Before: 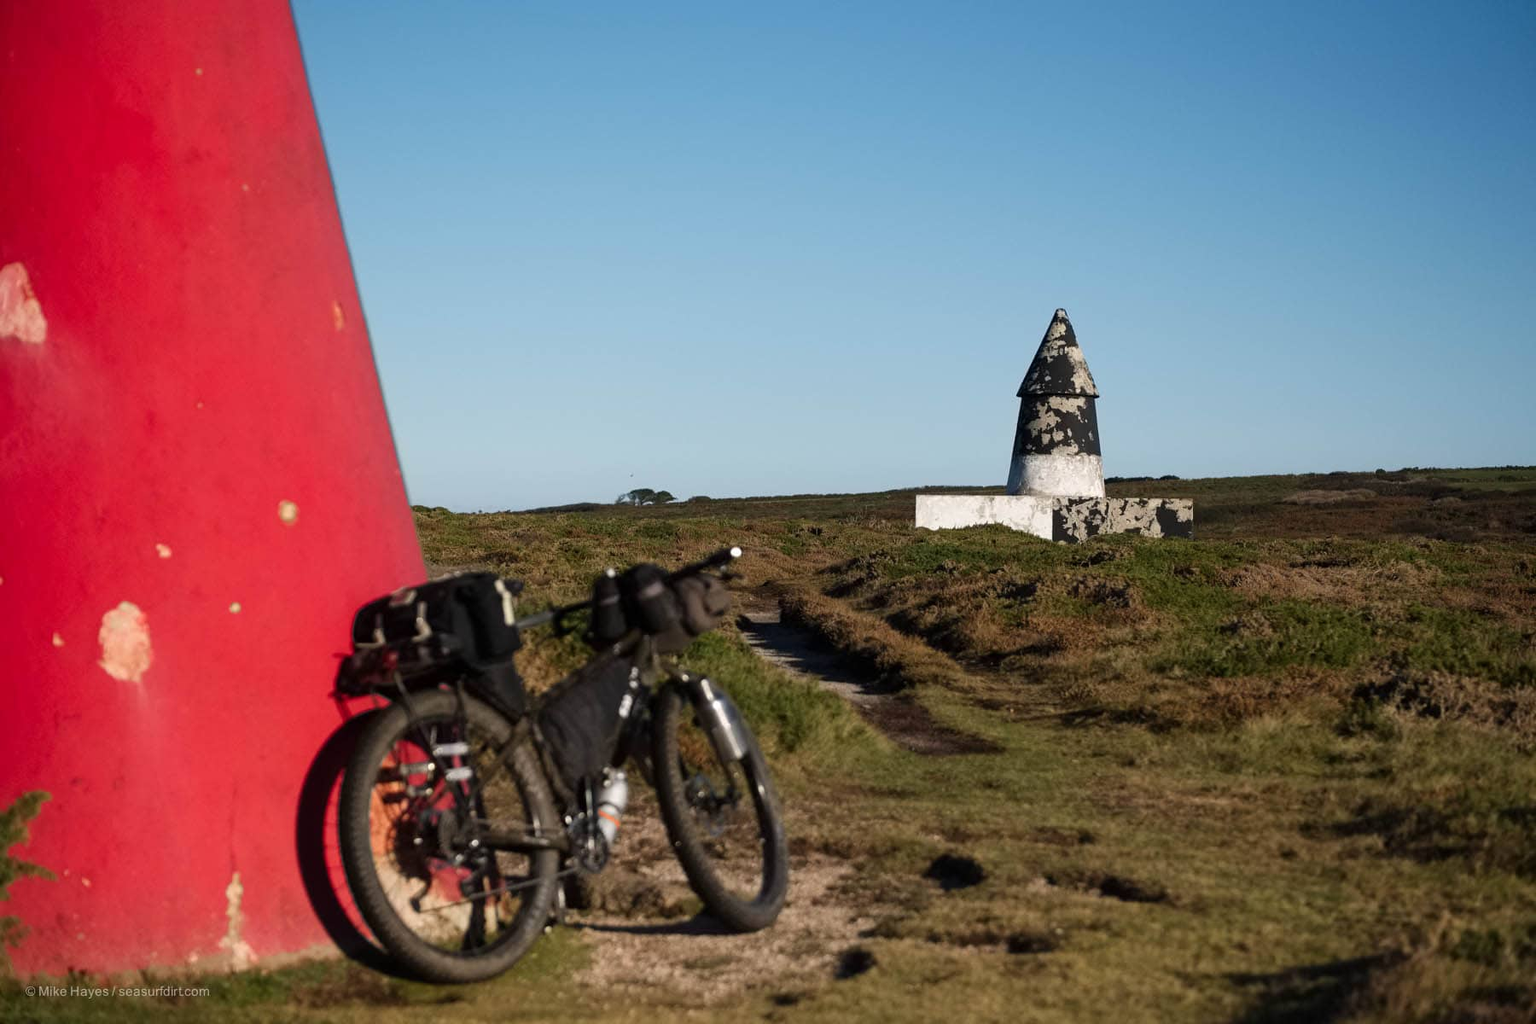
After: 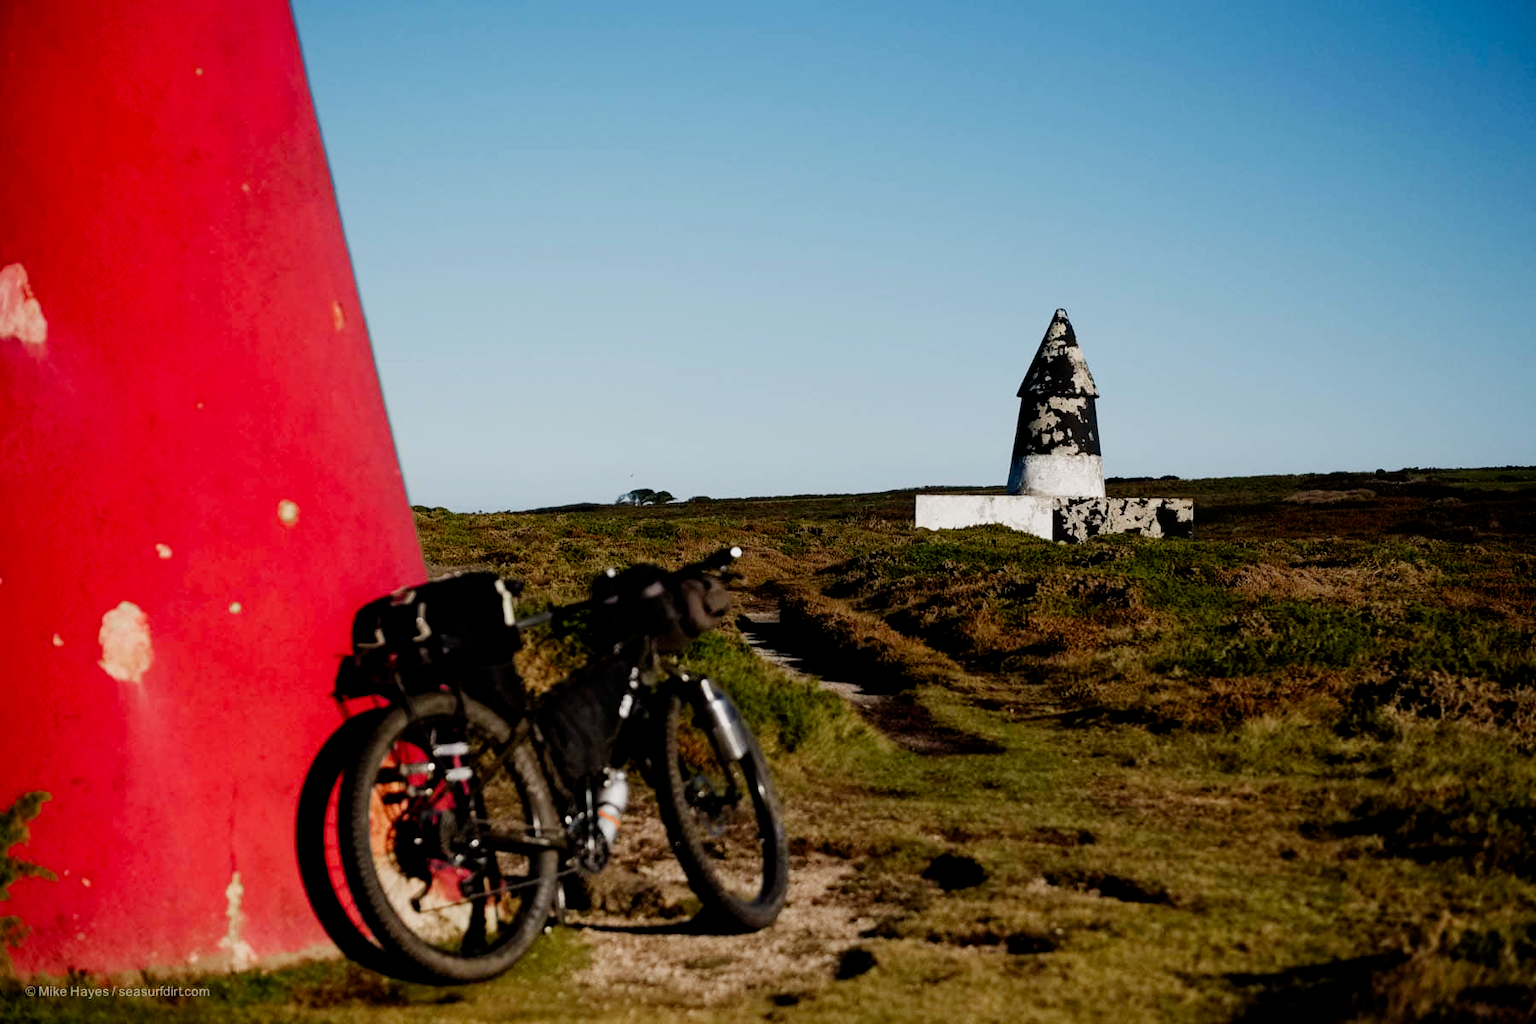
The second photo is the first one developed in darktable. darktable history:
filmic rgb: black relative exposure -7.49 EV, white relative exposure 5 EV, hardness 3.35, contrast 1.297, preserve chrominance no, color science v4 (2020), contrast in shadows soft, contrast in highlights soft
